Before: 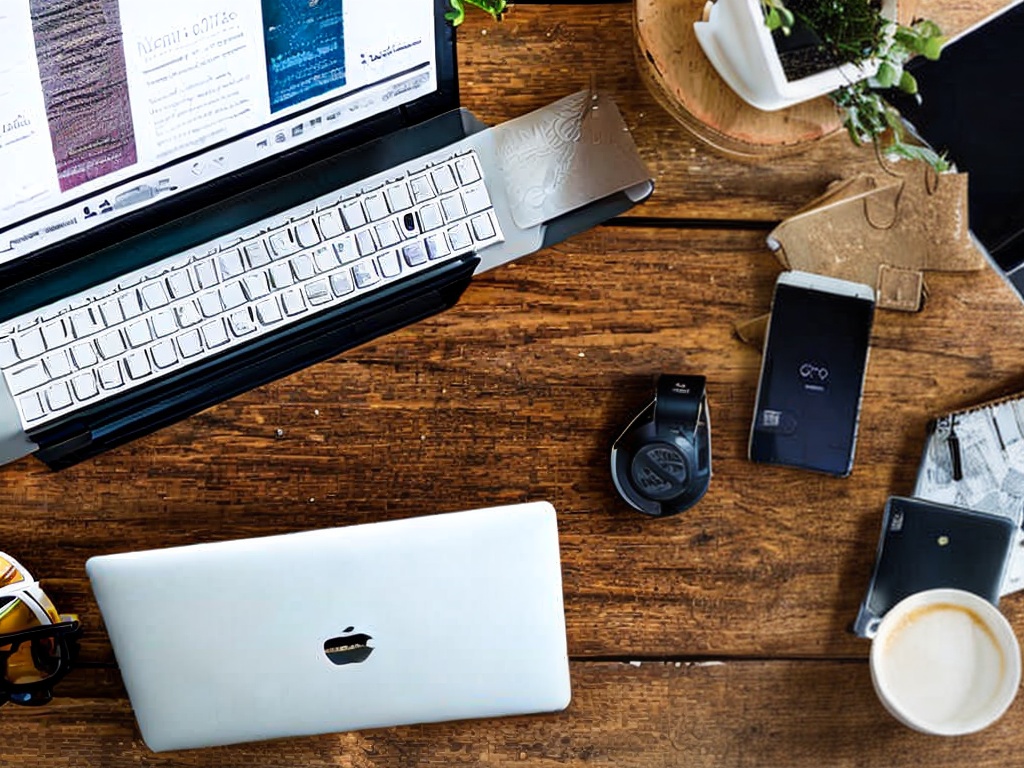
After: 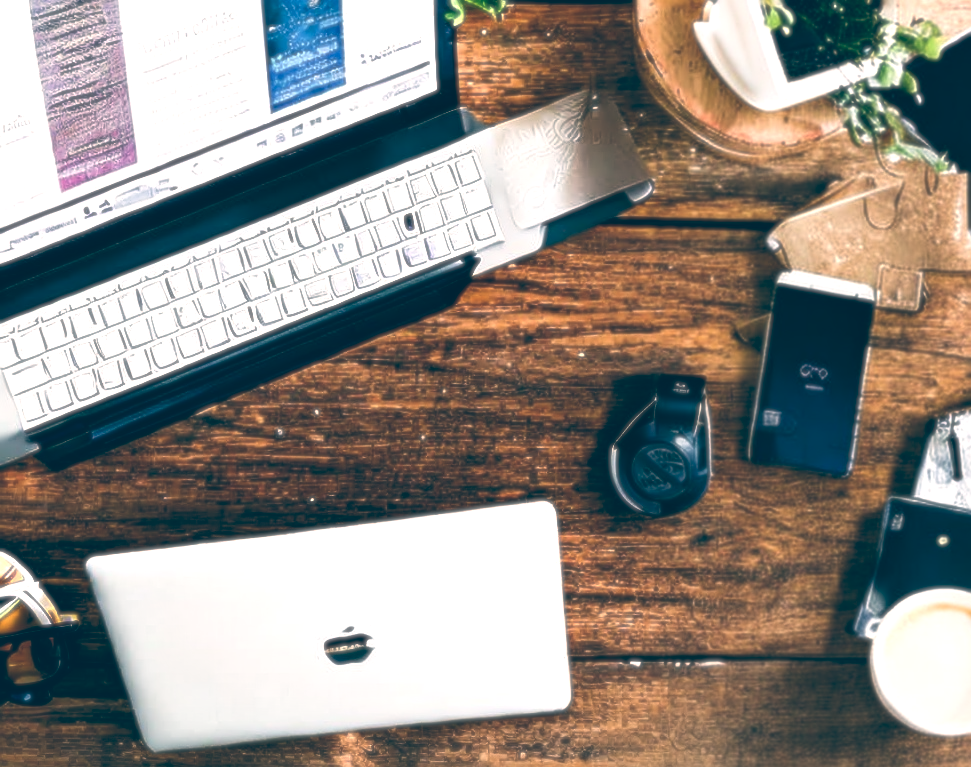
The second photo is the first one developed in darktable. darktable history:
sharpen: on, module defaults
color balance: lift [1.006, 0.985, 1.002, 1.015], gamma [1, 0.953, 1.008, 1.047], gain [1.076, 1.13, 1.004, 0.87]
crop and rotate: right 5.167%
soften: size 8.67%, mix 49%
tone equalizer: -8 EV 0.001 EV, -7 EV -0.002 EV, -6 EV 0.002 EV, -5 EV -0.03 EV, -4 EV -0.116 EV, -3 EV -0.169 EV, -2 EV 0.24 EV, -1 EV 0.702 EV, +0 EV 0.493 EV
